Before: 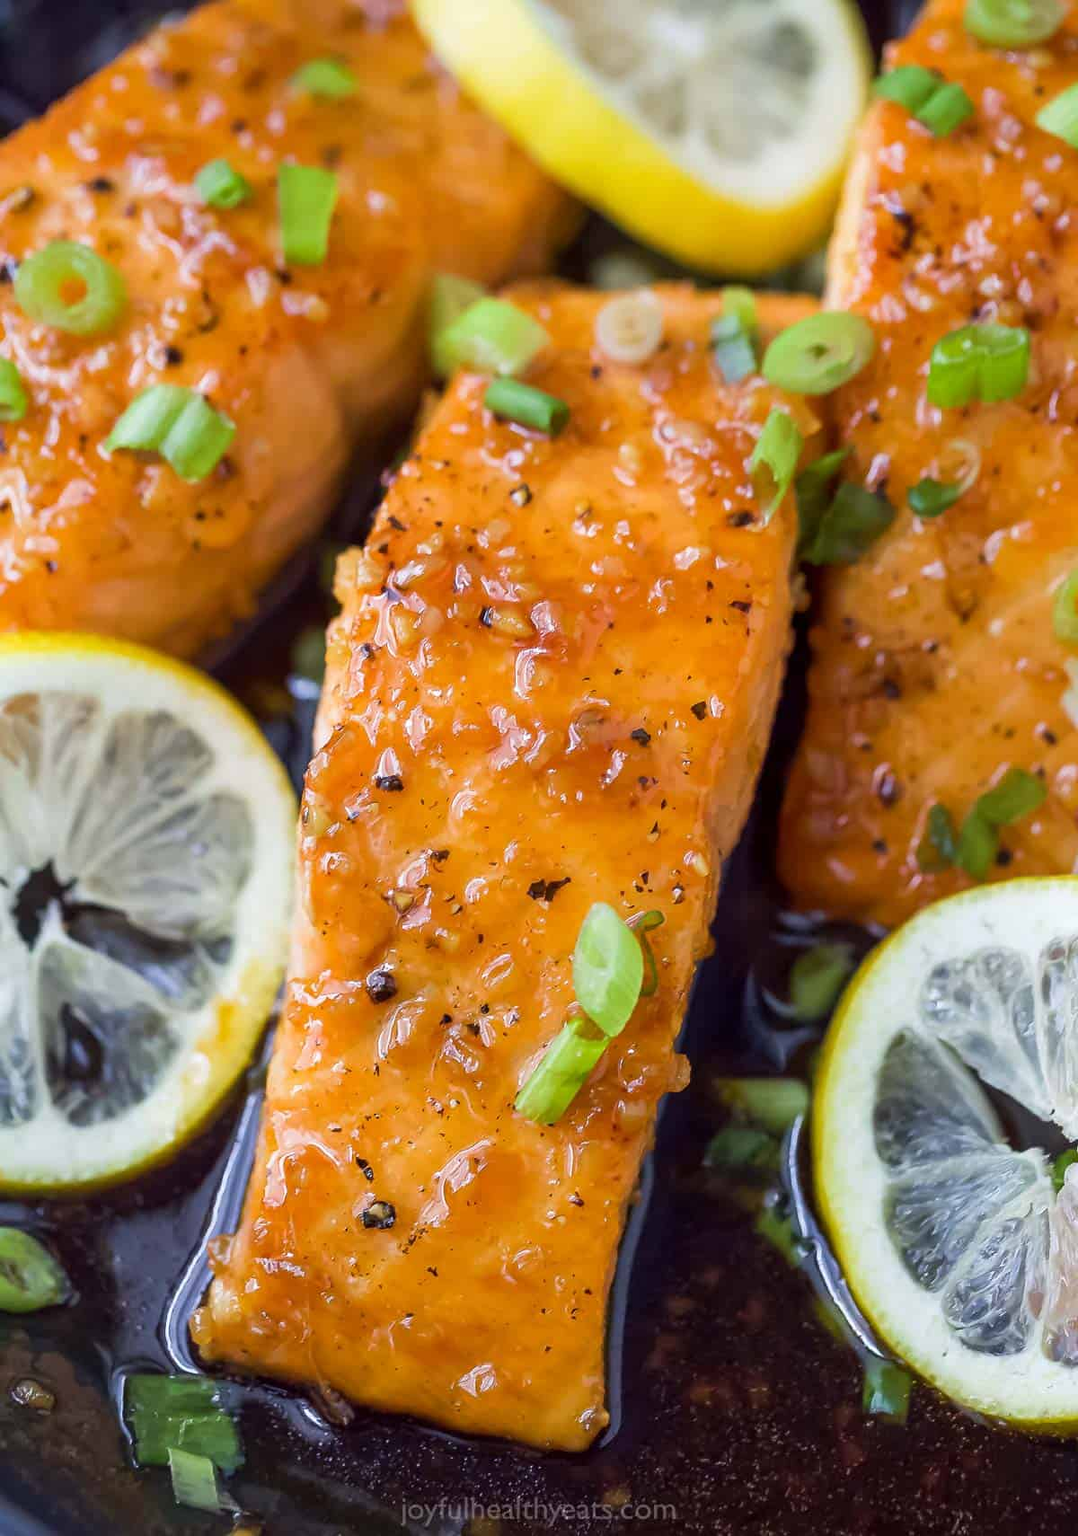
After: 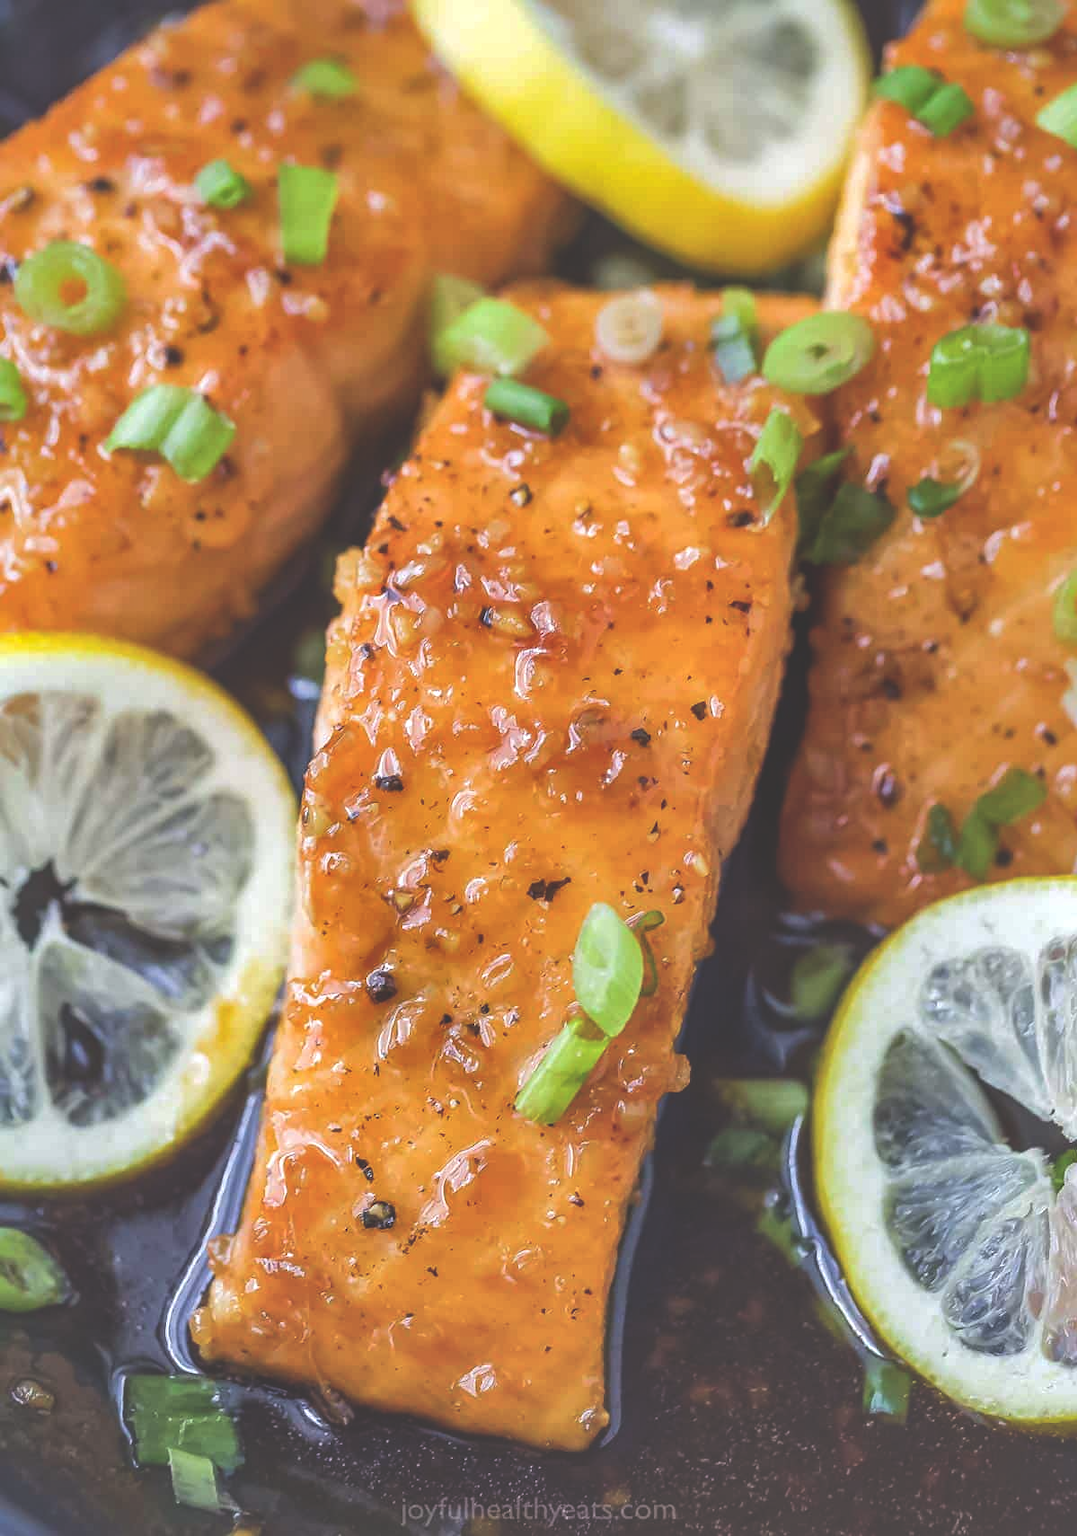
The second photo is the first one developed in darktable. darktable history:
shadows and highlights: on, module defaults
local contrast: on, module defaults
exposure: black level correction -0.042, exposure 0.062 EV, compensate exposure bias true, compensate highlight preservation false
